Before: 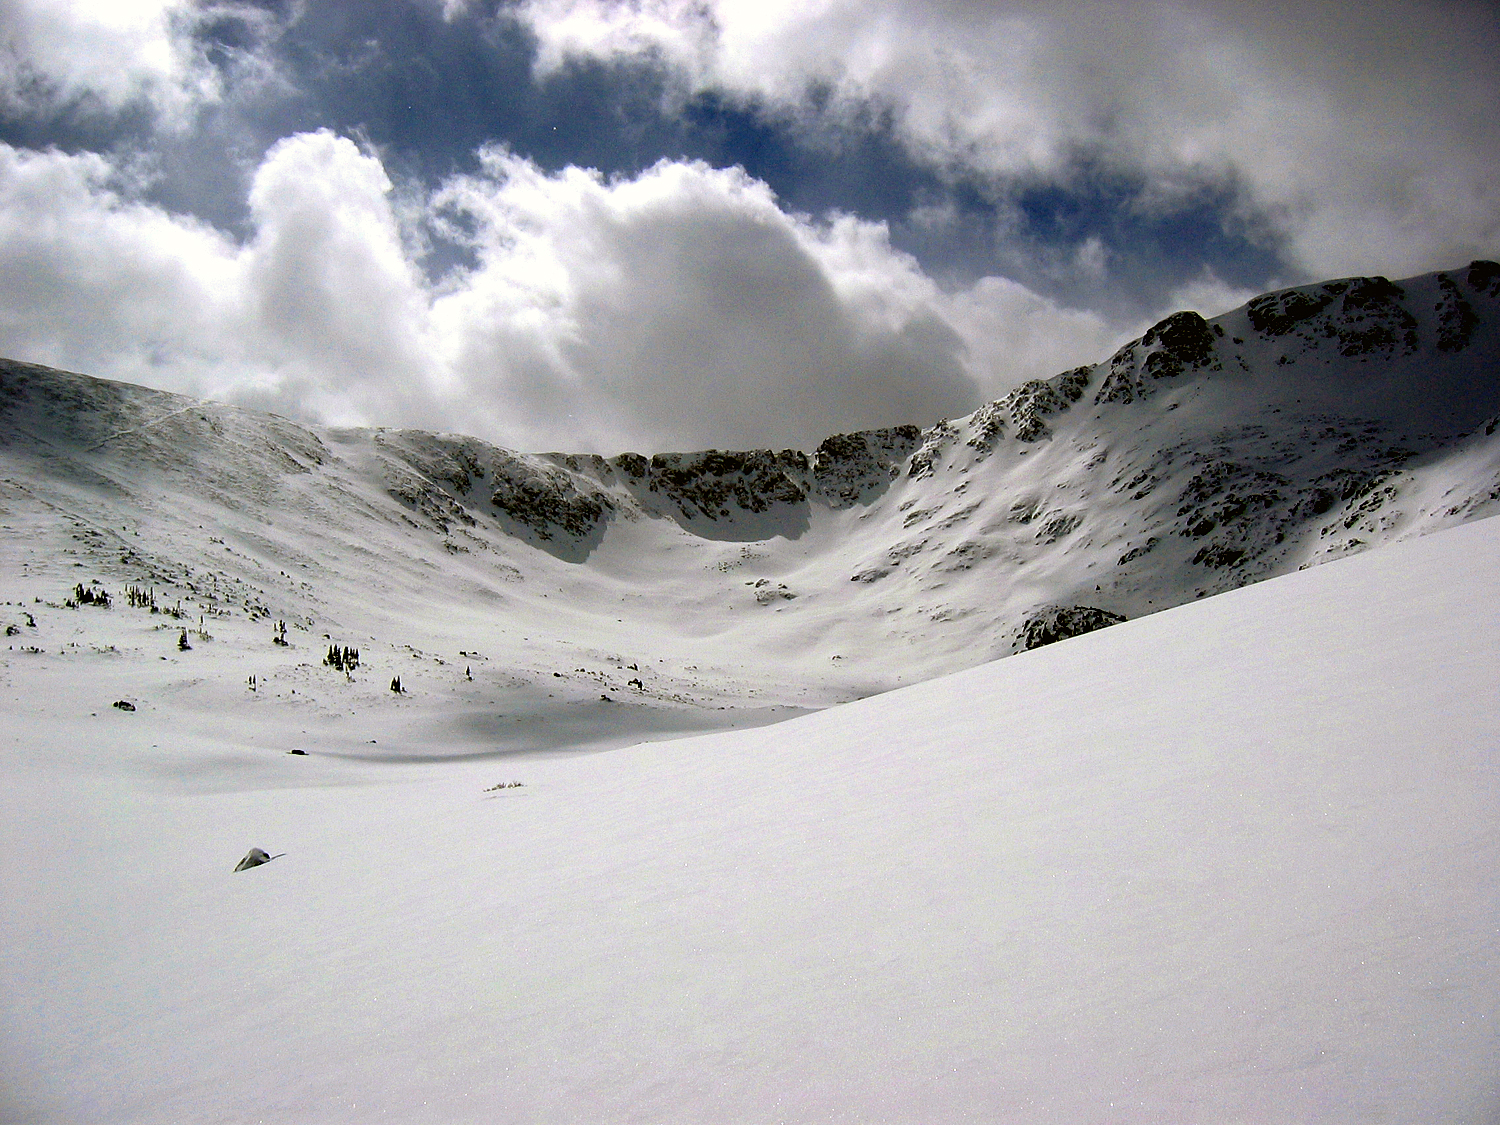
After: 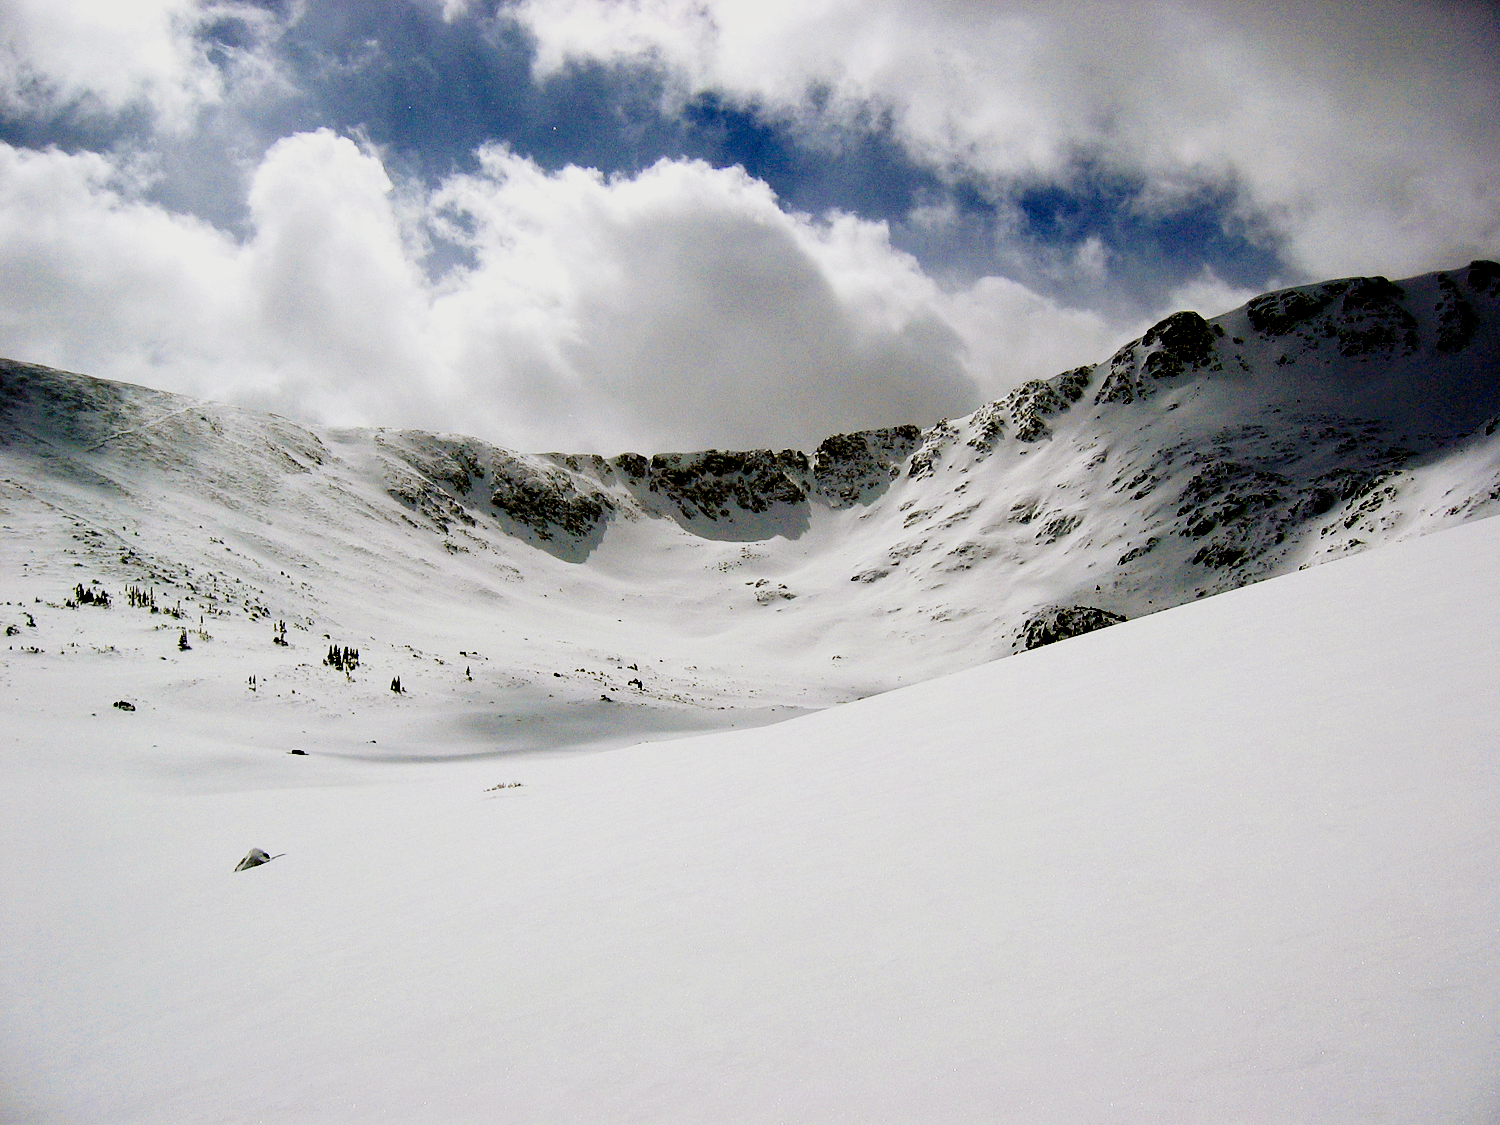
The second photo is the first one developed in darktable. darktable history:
filmic rgb: middle gray luminance 29%, black relative exposure -10.3 EV, white relative exposure 5.5 EV, threshold 6 EV, target black luminance 0%, hardness 3.95, latitude 2.04%, contrast 1.132, highlights saturation mix 5%, shadows ↔ highlights balance 15.11%, preserve chrominance no, color science v3 (2019), use custom middle-gray values true, iterations of high-quality reconstruction 0, enable highlight reconstruction true
exposure: exposure 1.2 EV, compensate highlight preservation false
white balance: emerald 1
shadows and highlights: shadows 62.66, white point adjustment 0.37, highlights -34.44, compress 83.82%
